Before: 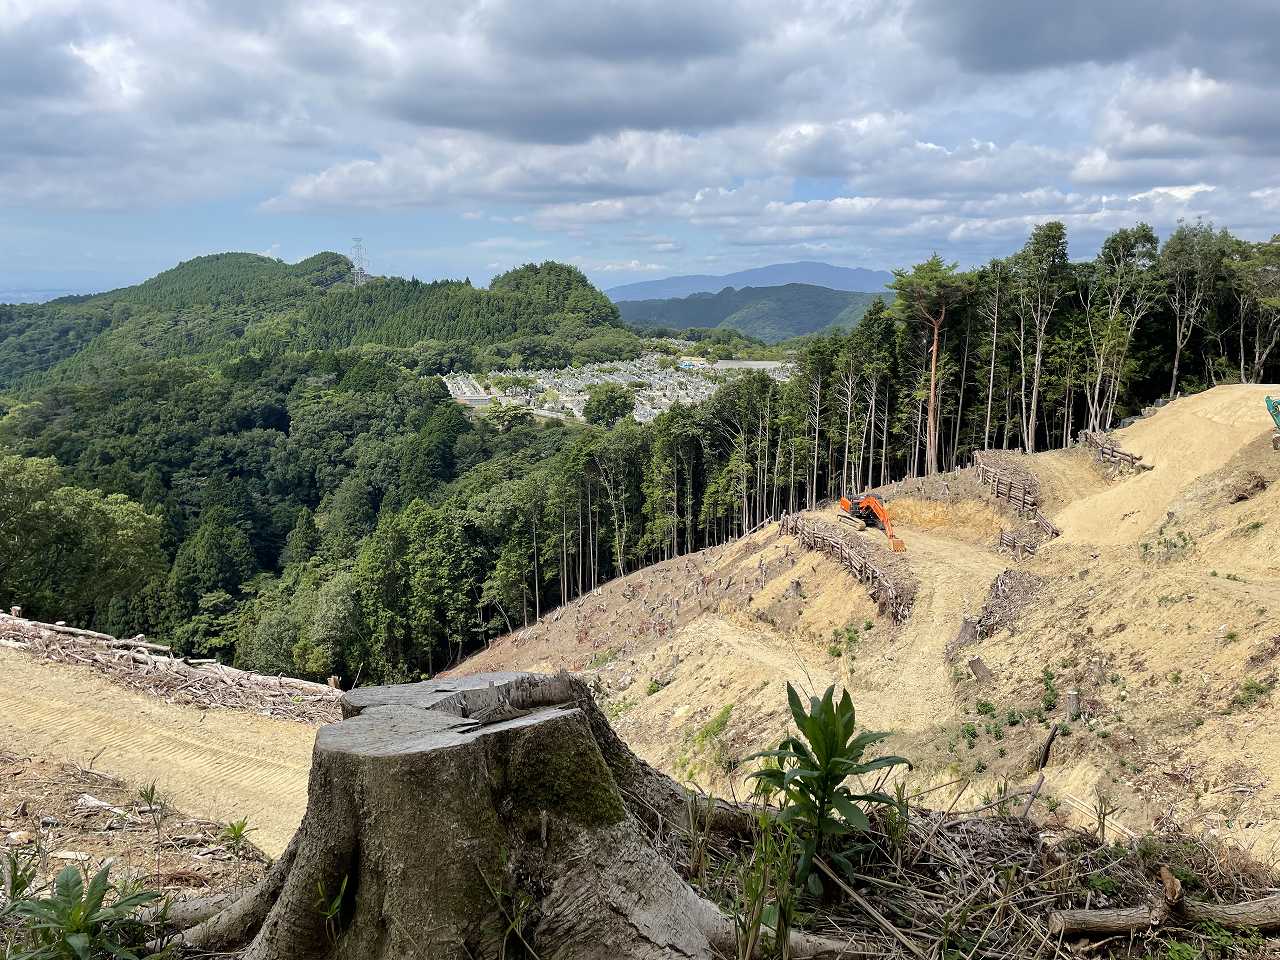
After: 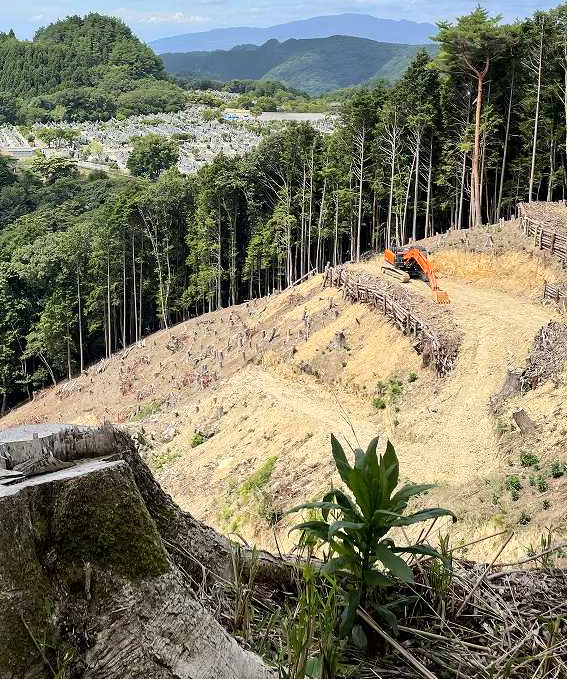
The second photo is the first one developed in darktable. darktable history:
crop: left 35.654%, top 25.841%, right 20.019%, bottom 3.382%
tone curve: curves: ch0 [(0, 0) (0.003, 0.006) (0.011, 0.015) (0.025, 0.032) (0.044, 0.054) (0.069, 0.079) (0.1, 0.111) (0.136, 0.146) (0.177, 0.186) (0.224, 0.229) (0.277, 0.286) (0.335, 0.348) (0.399, 0.426) (0.468, 0.514) (0.543, 0.609) (0.623, 0.706) (0.709, 0.789) (0.801, 0.862) (0.898, 0.926) (1, 1)], color space Lab, linked channels, preserve colors none
contrast equalizer: y [[0.5, 0.5, 0.472, 0.5, 0.5, 0.5], [0.5 ×6], [0.5 ×6], [0 ×6], [0 ×6]], mix -0.207
